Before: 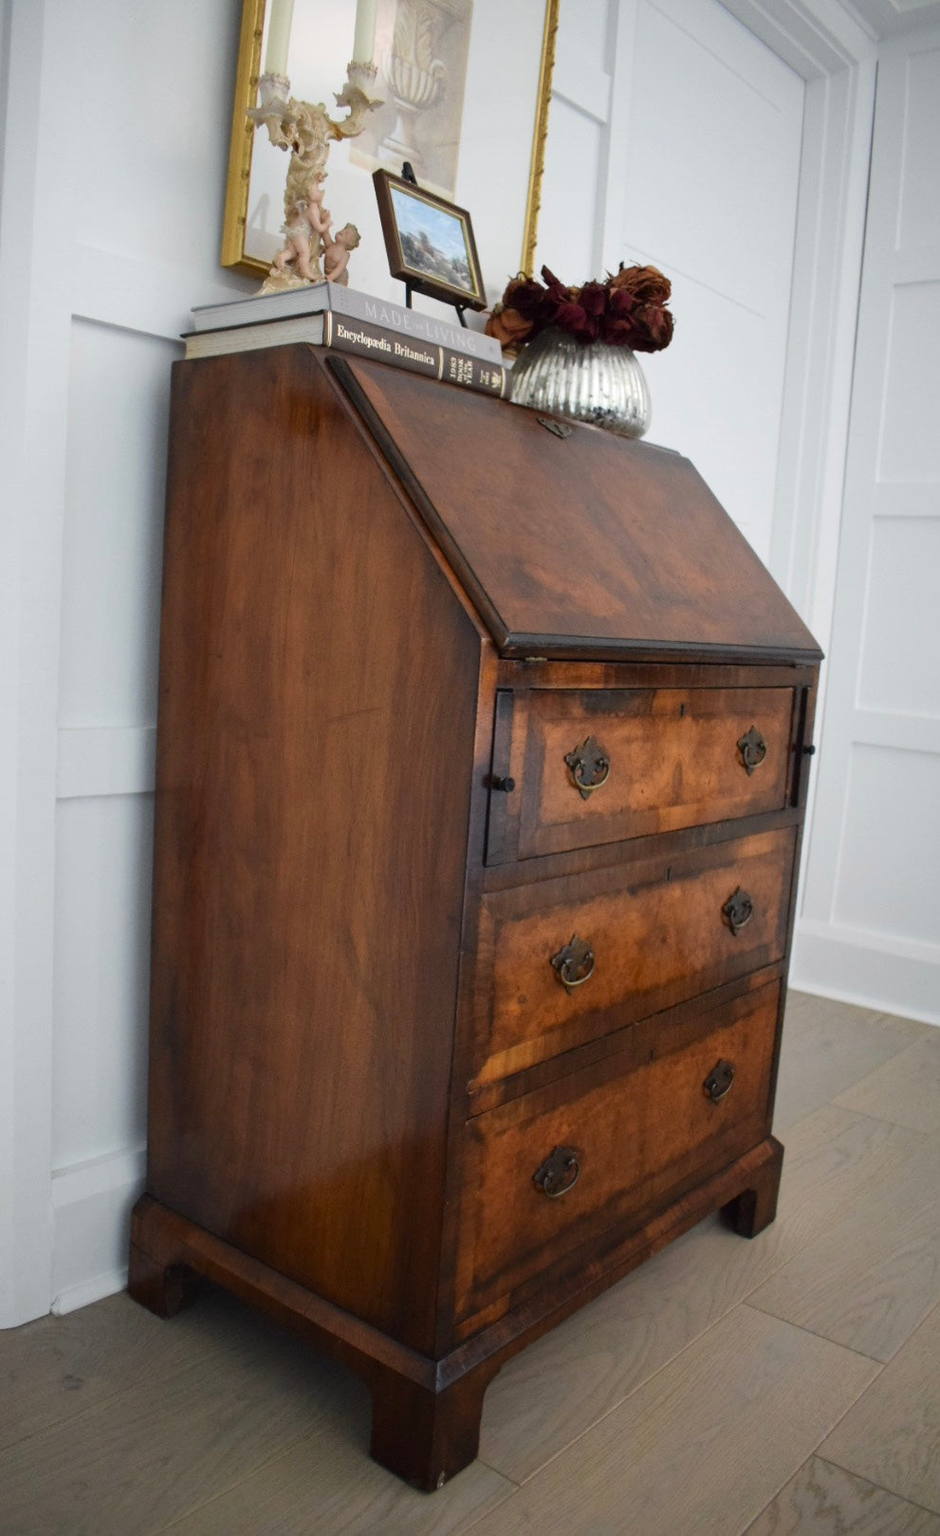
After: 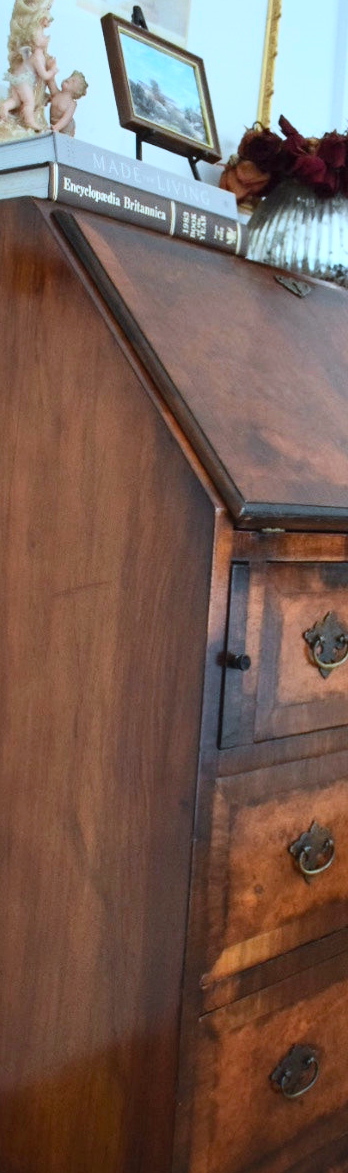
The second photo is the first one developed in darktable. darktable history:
color correction: highlights a* -10.69, highlights b* -19.19
crop and rotate: left 29.476%, top 10.214%, right 35.32%, bottom 17.333%
contrast brightness saturation: contrast 0.2, brightness 0.16, saturation 0.22
